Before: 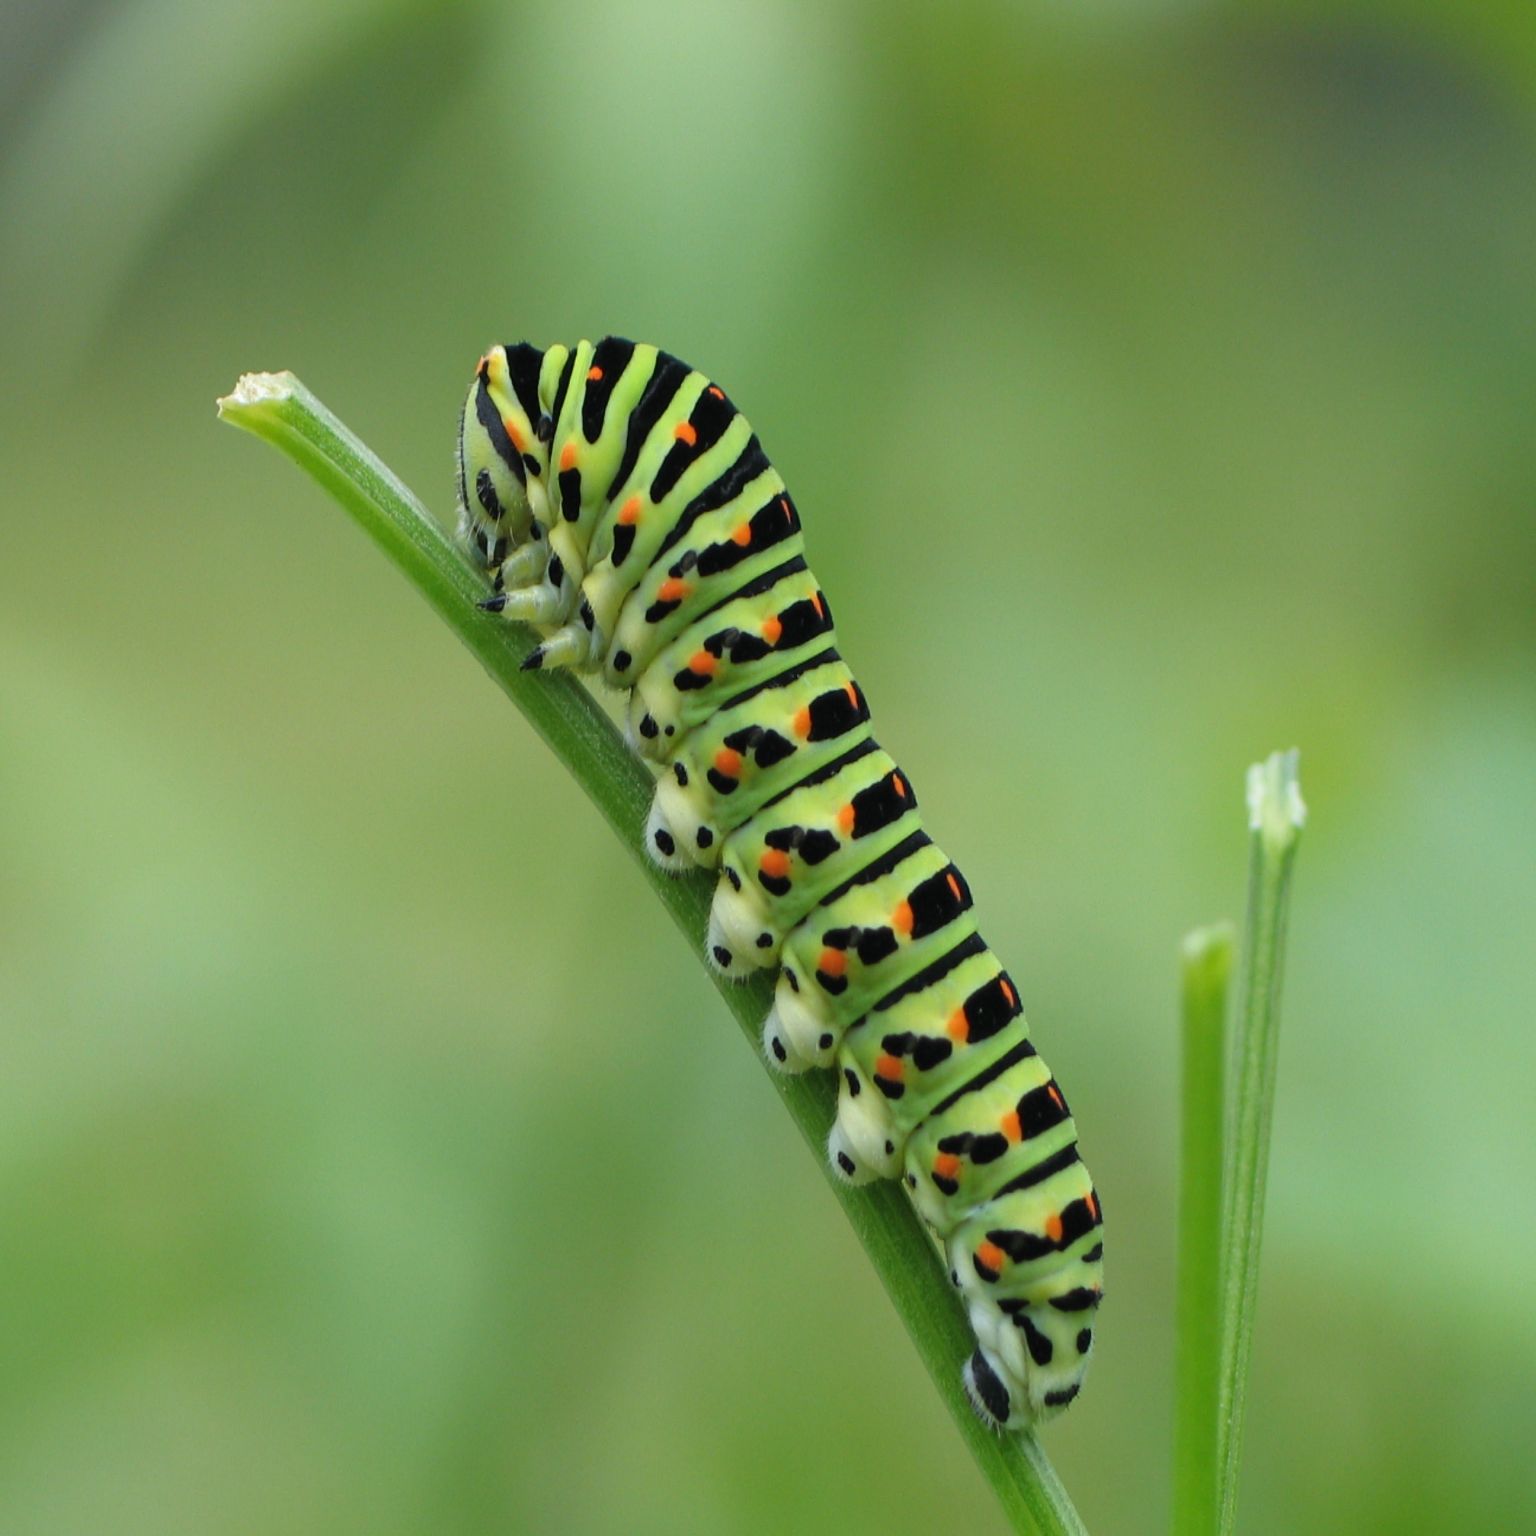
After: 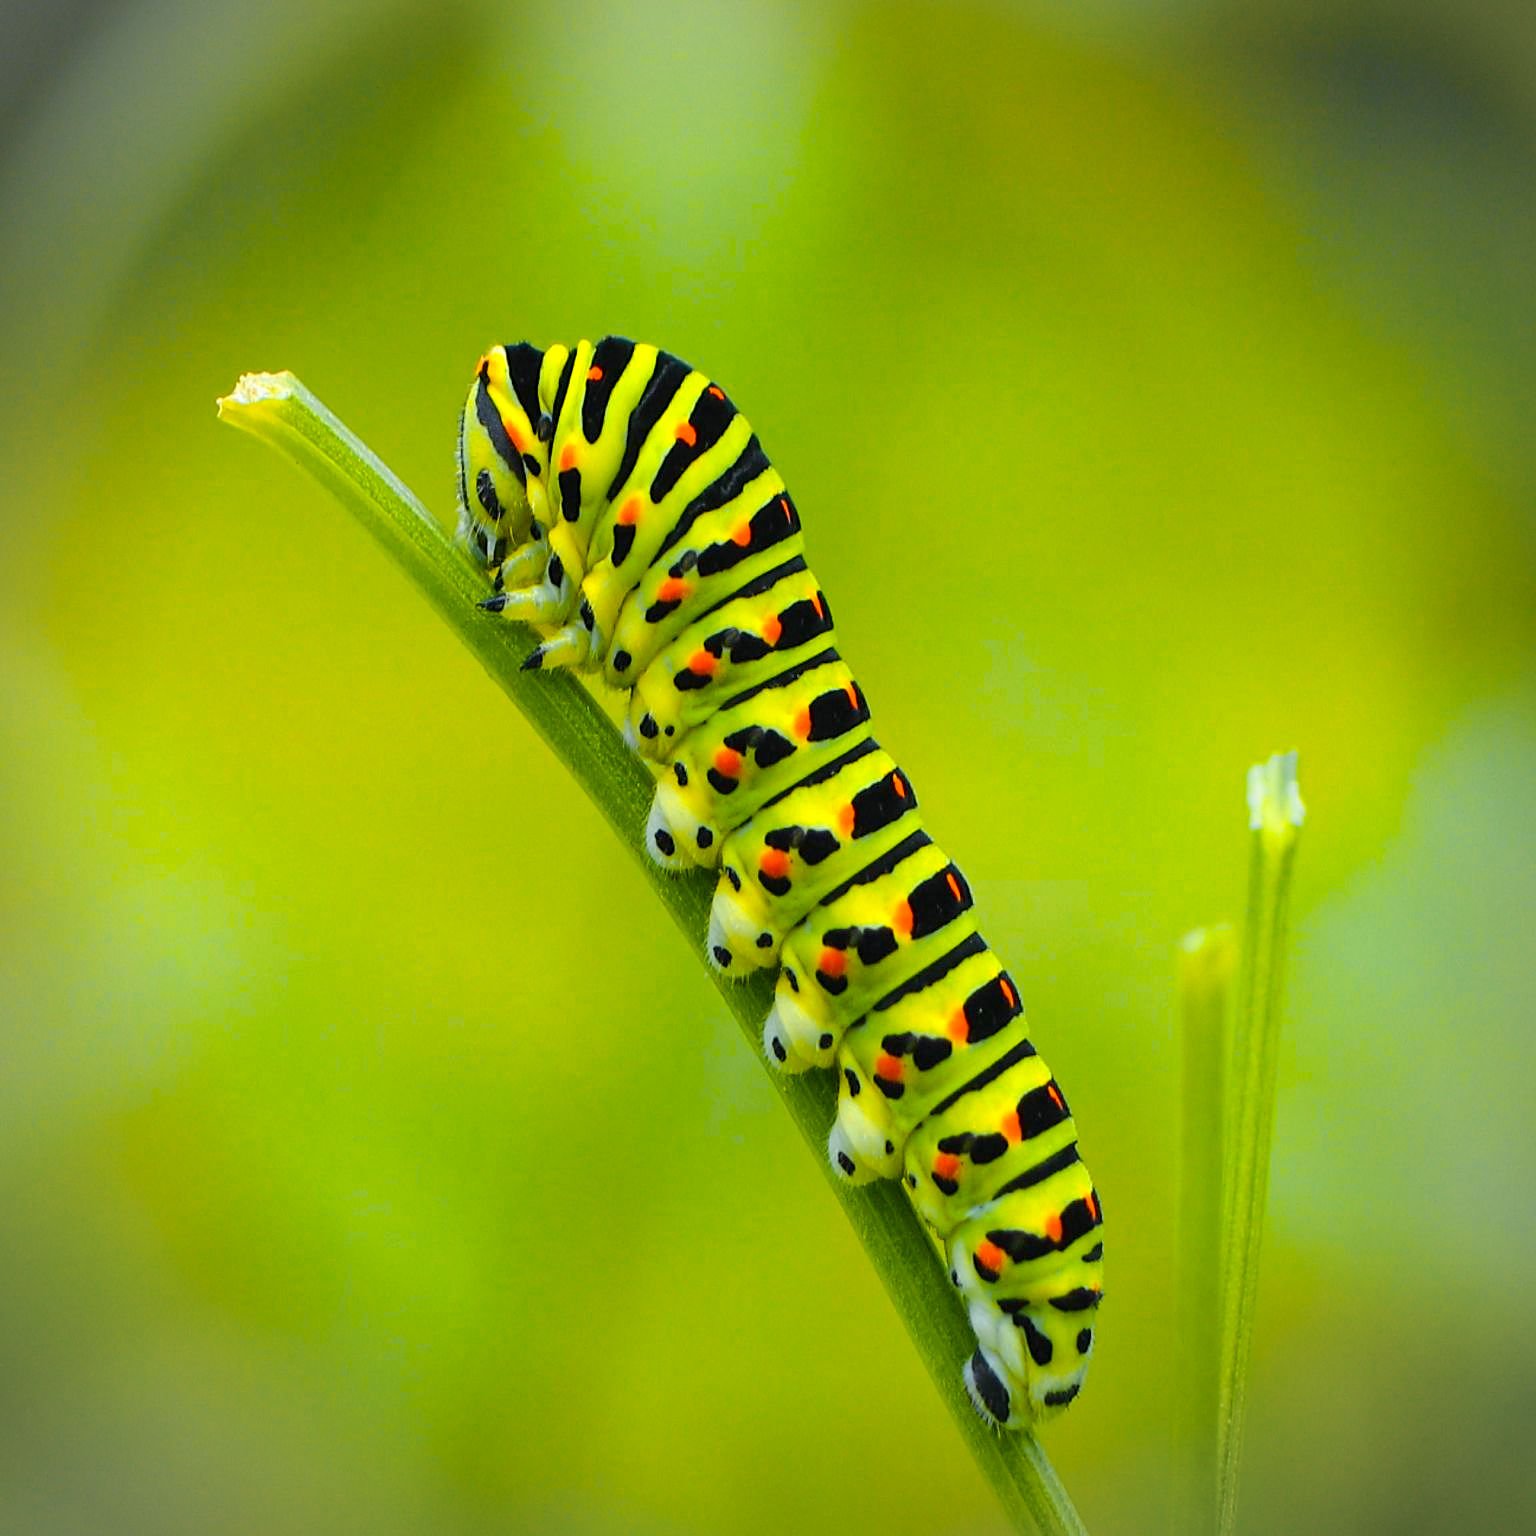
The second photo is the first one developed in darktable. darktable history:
color balance rgb: linear chroma grading › global chroma 25.134%, perceptual saturation grading › global saturation 35.716%, perceptual saturation grading › shadows 35.838%, perceptual brilliance grading › mid-tones 9.511%, perceptual brilliance grading › shadows 14.45%, global vibrance 14.492%
vignetting: on, module defaults
color zones: curves: ch0 [(0, 0.511) (0.143, 0.531) (0.286, 0.56) (0.429, 0.5) (0.571, 0.5) (0.714, 0.5) (0.857, 0.5) (1, 0.5)]; ch1 [(0, 0.525) (0.143, 0.705) (0.286, 0.715) (0.429, 0.35) (0.571, 0.35) (0.714, 0.35) (0.857, 0.4) (1, 0.4)]; ch2 [(0, 0.572) (0.143, 0.512) (0.286, 0.473) (0.429, 0.45) (0.571, 0.5) (0.714, 0.5) (0.857, 0.518) (1, 0.518)]
sharpen: on, module defaults
